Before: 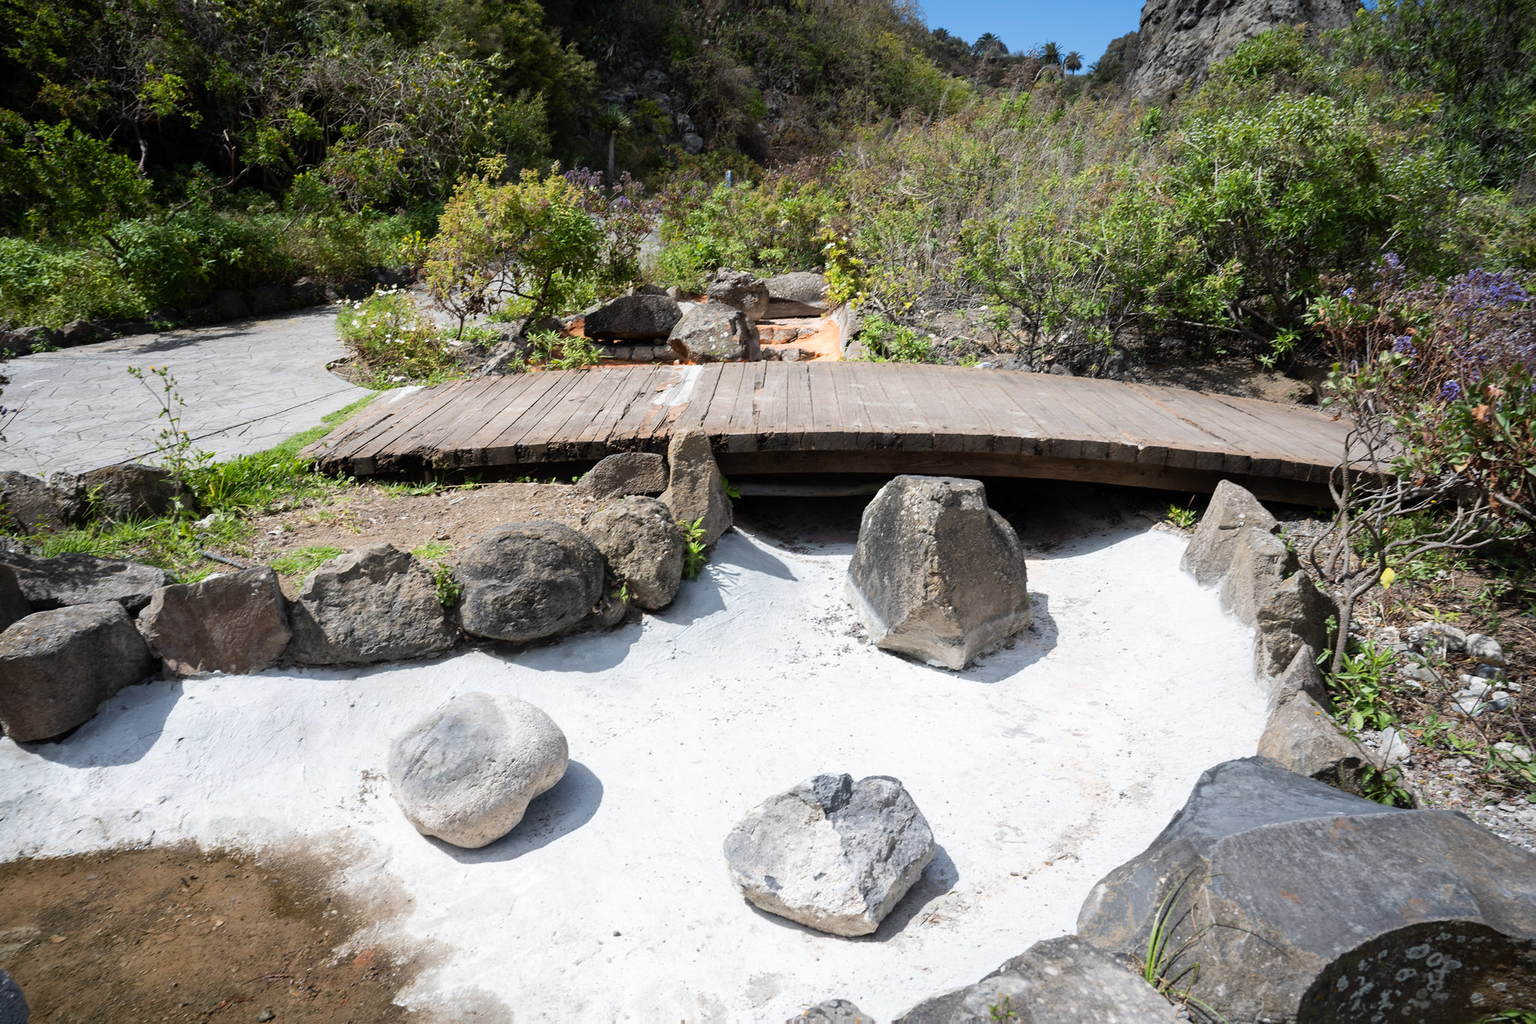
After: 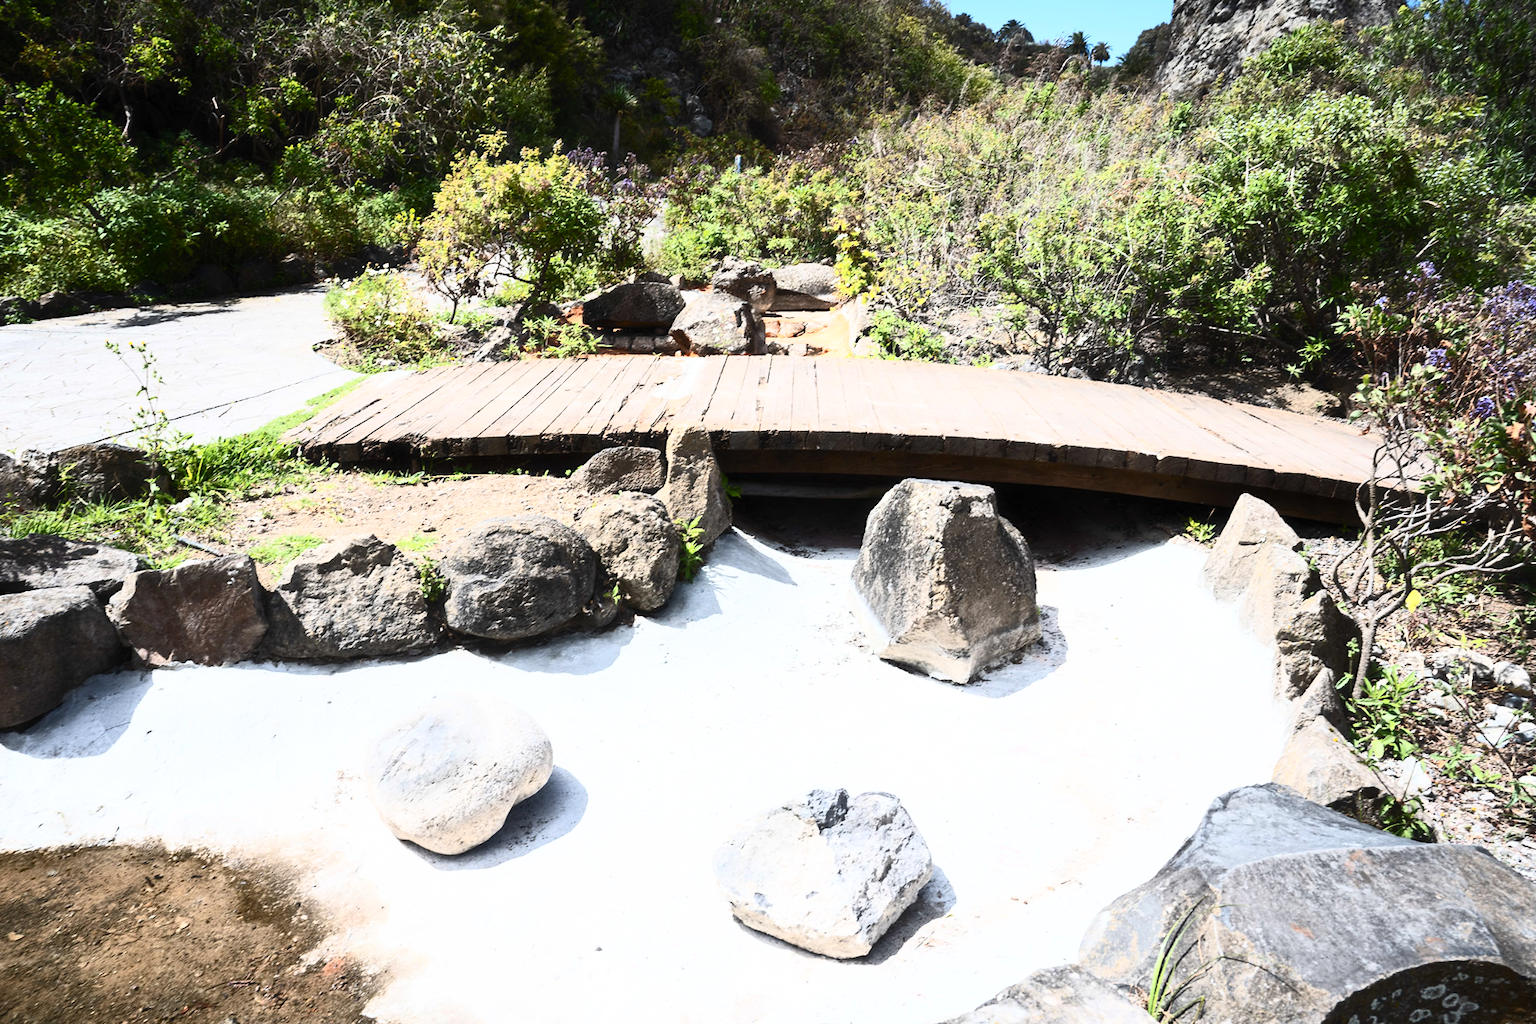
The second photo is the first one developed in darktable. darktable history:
contrast brightness saturation: contrast 0.62, brightness 0.34, saturation 0.14
haze removal: strength -0.05
crop and rotate: angle -1.69°
